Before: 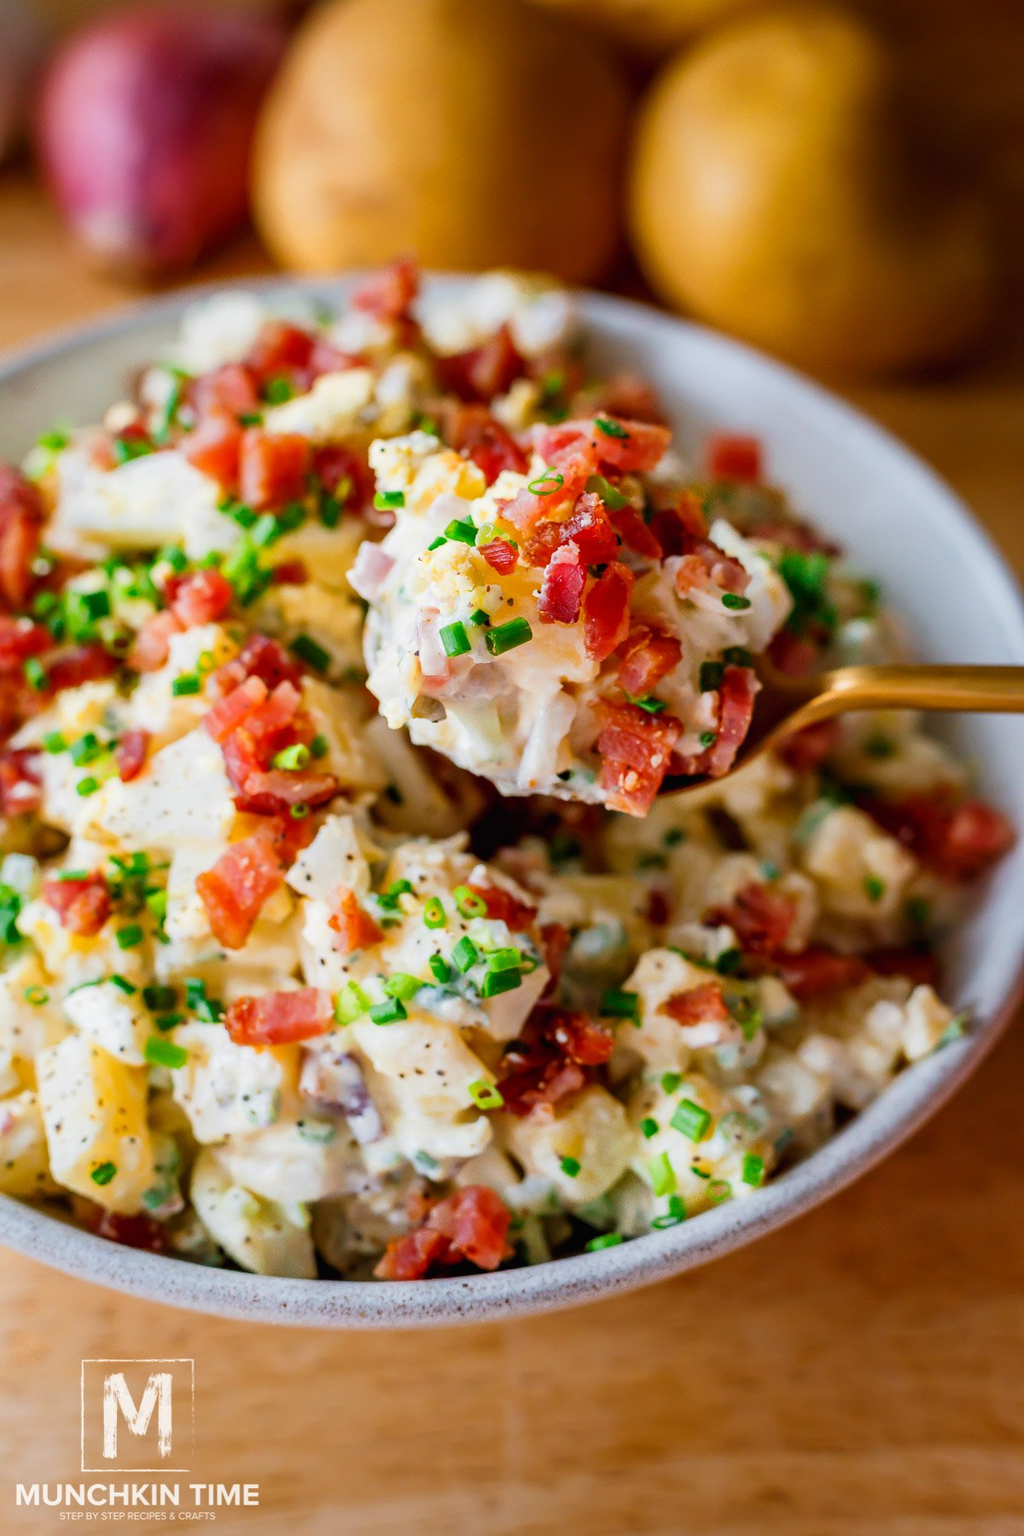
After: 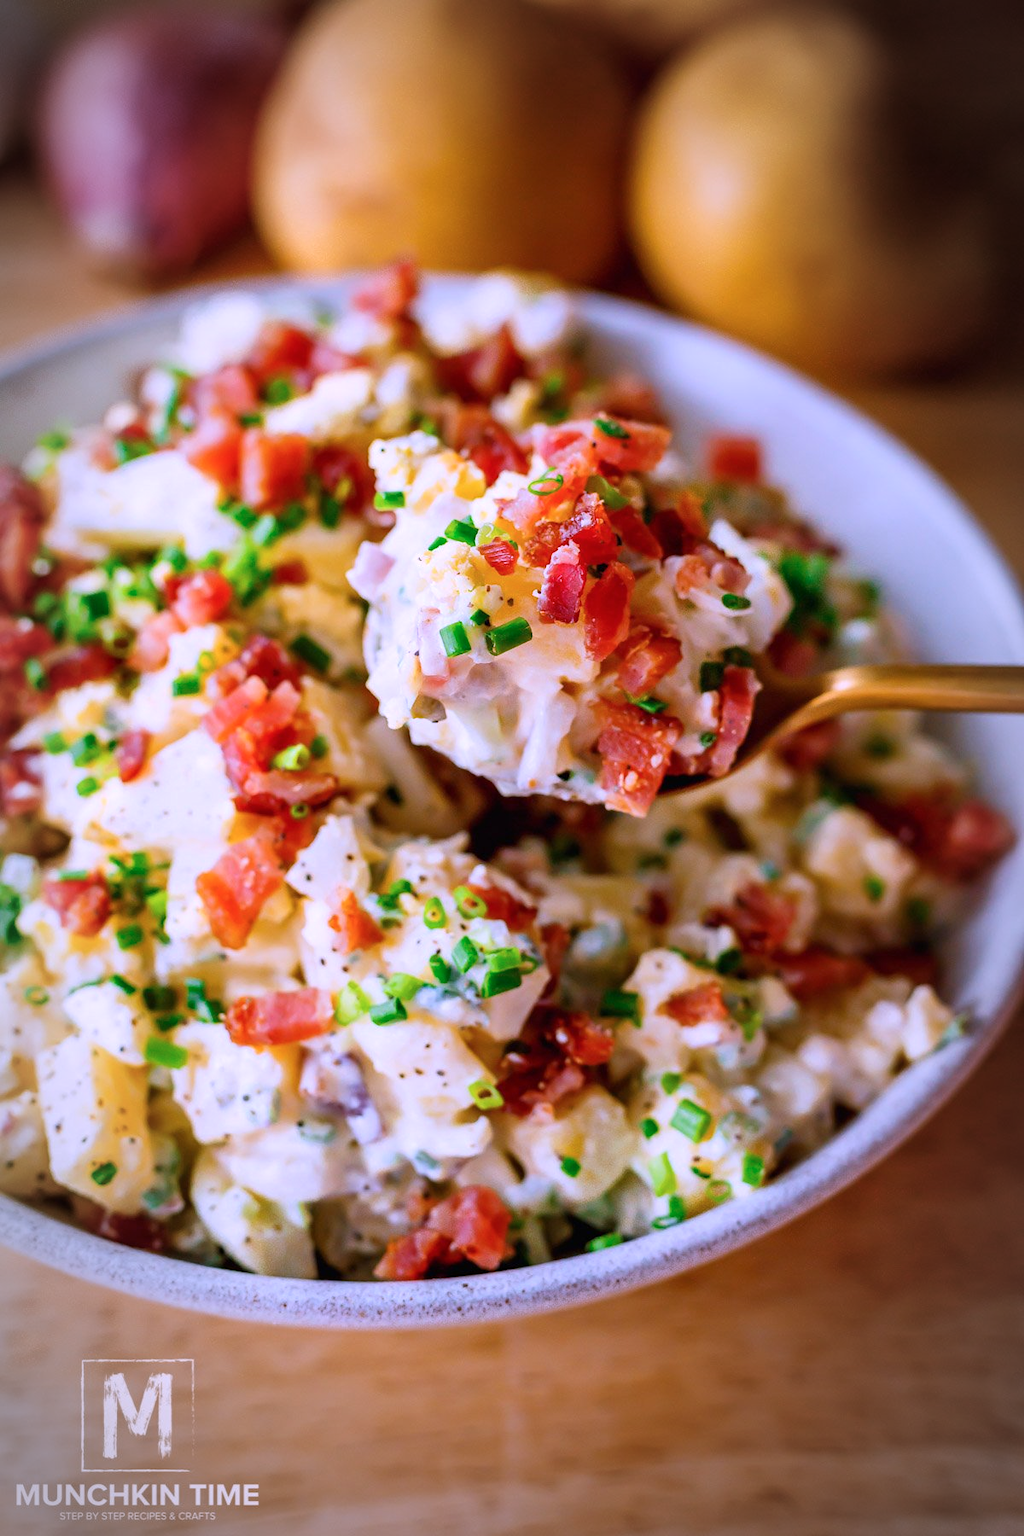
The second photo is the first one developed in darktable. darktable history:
white balance: red 1.042, blue 1.17
vignetting: automatic ratio true
color calibration: illuminant as shot in camera, x 0.358, y 0.373, temperature 4628.91 K
